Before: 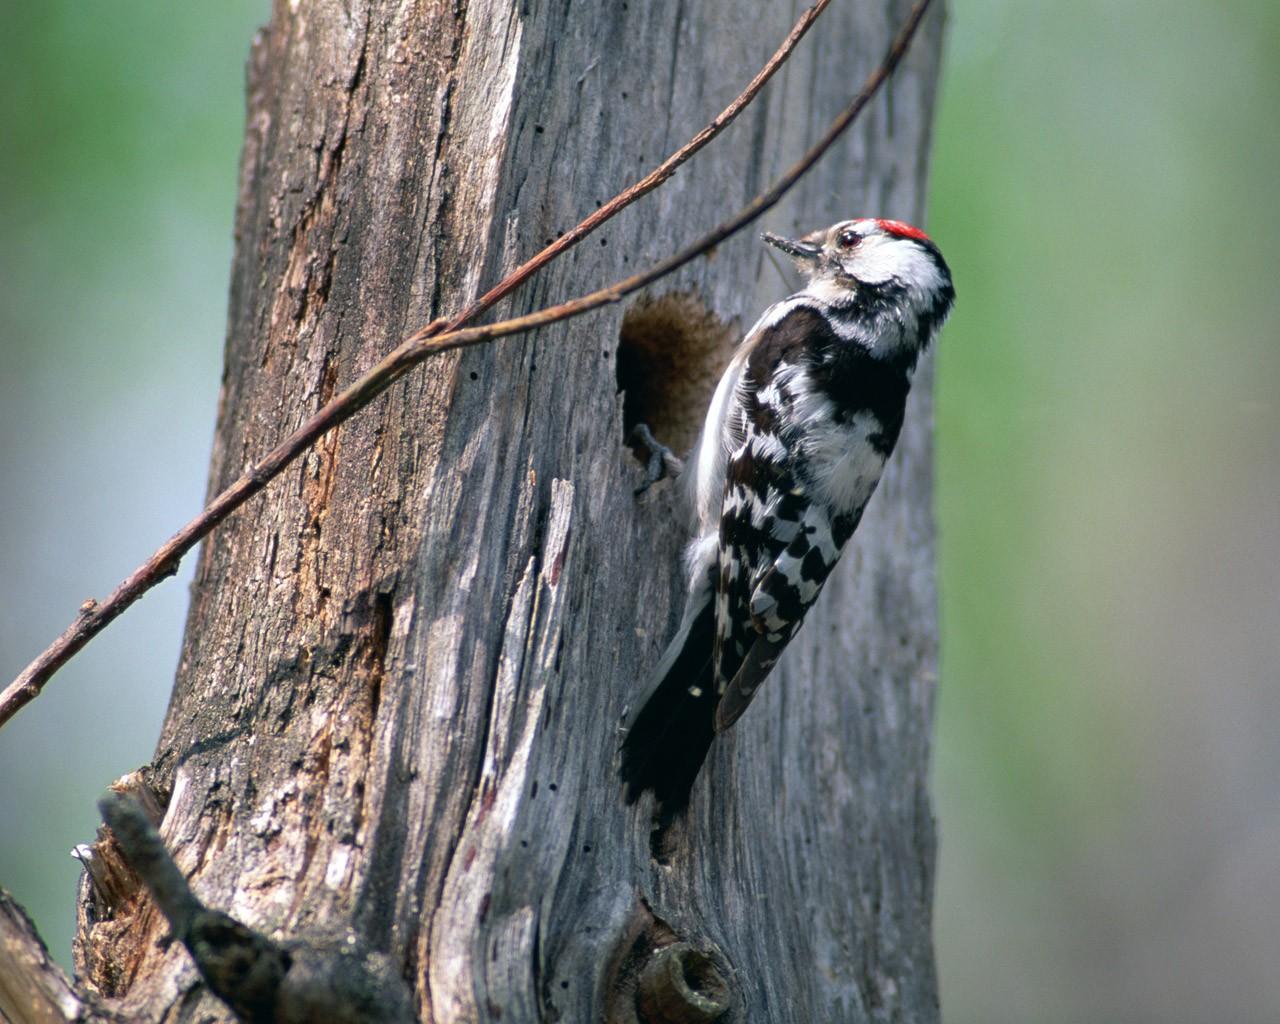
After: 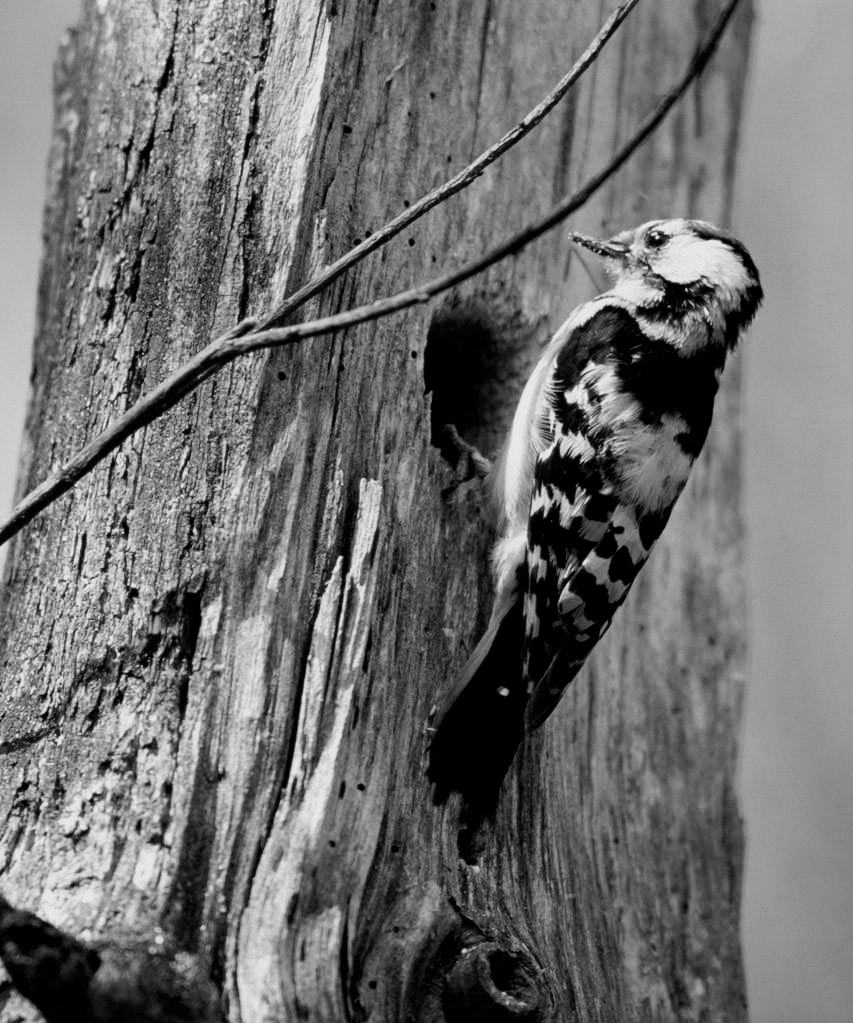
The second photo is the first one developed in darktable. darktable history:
monochrome: size 3.1
crop and rotate: left 15.055%, right 18.278%
rgb levels: mode RGB, independent channels, levels [[0, 0.474, 1], [0, 0.5, 1], [0, 0.5, 1]]
filmic rgb: black relative exposure -5 EV, hardness 2.88, contrast 1.4, highlights saturation mix -30%
